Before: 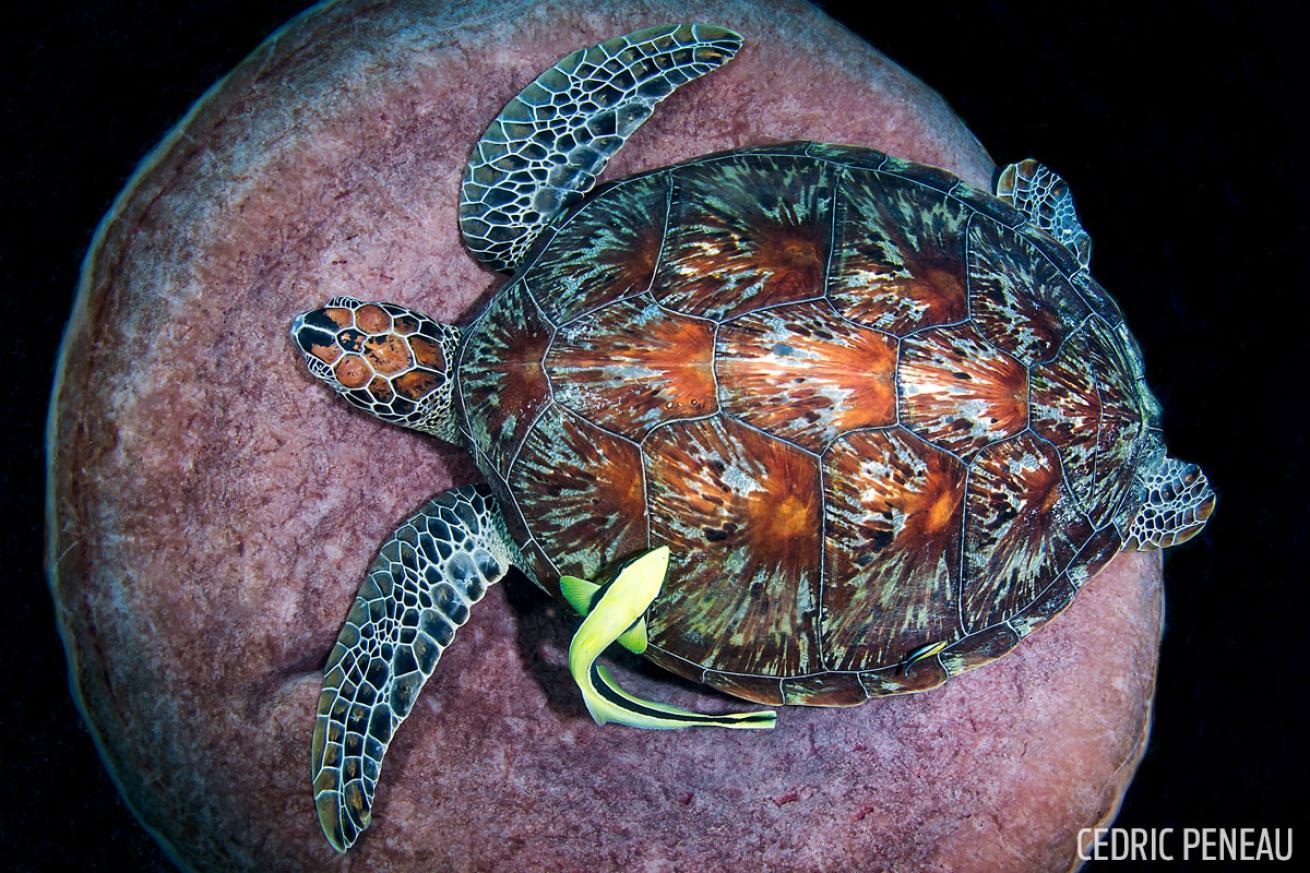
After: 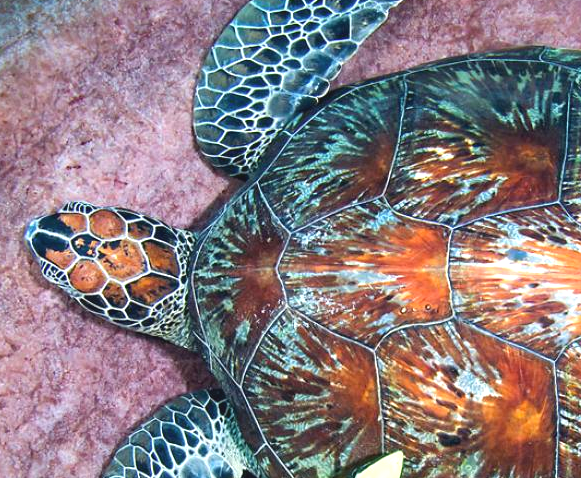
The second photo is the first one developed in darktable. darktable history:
exposure: exposure 0.771 EV, compensate highlight preservation false
crop: left 20.338%, top 10.894%, right 35.252%, bottom 34.322%
contrast brightness saturation: contrast -0.122
